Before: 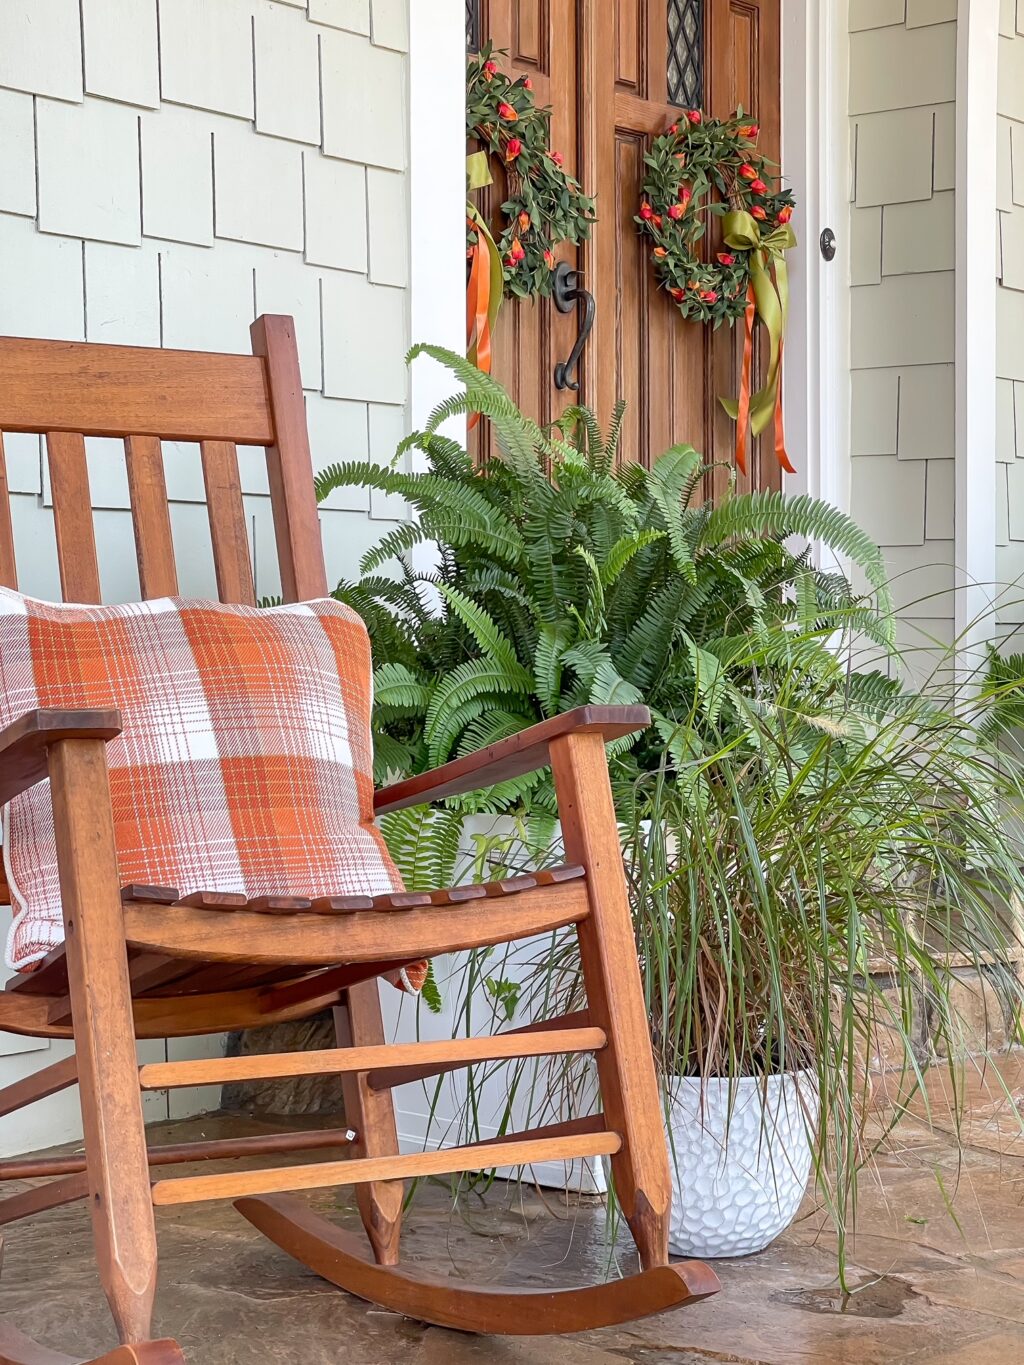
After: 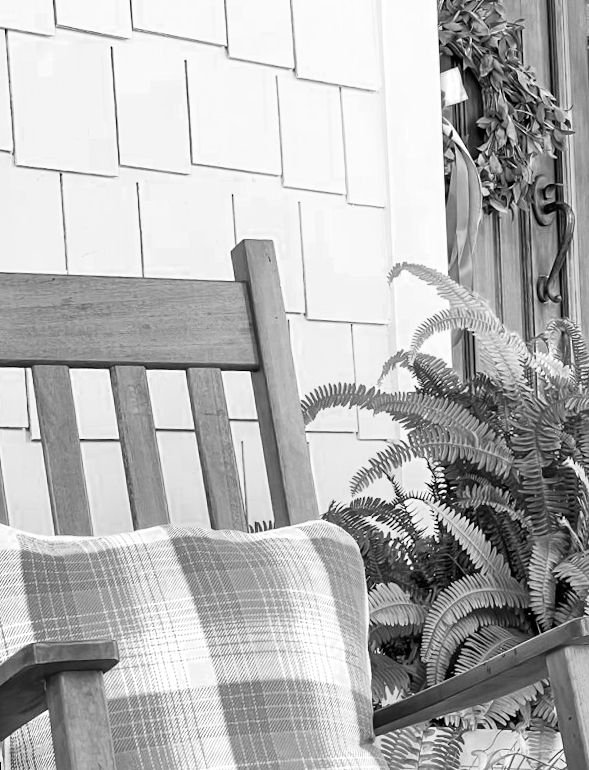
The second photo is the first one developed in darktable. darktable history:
rotate and perspective: rotation -2.29°, automatic cropping off
crop and rotate: left 3.047%, top 7.509%, right 42.236%, bottom 37.598%
color zones: curves: ch0 [(0.002, 0.593) (0.143, 0.417) (0.285, 0.541) (0.455, 0.289) (0.608, 0.327) (0.727, 0.283) (0.869, 0.571) (1, 0.603)]; ch1 [(0, 0) (0.143, 0) (0.286, 0) (0.429, 0) (0.571, 0) (0.714, 0) (0.857, 0)]
base curve: curves: ch0 [(0, 0) (0.005, 0.002) (0.193, 0.295) (0.399, 0.664) (0.75, 0.928) (1, 1)]
